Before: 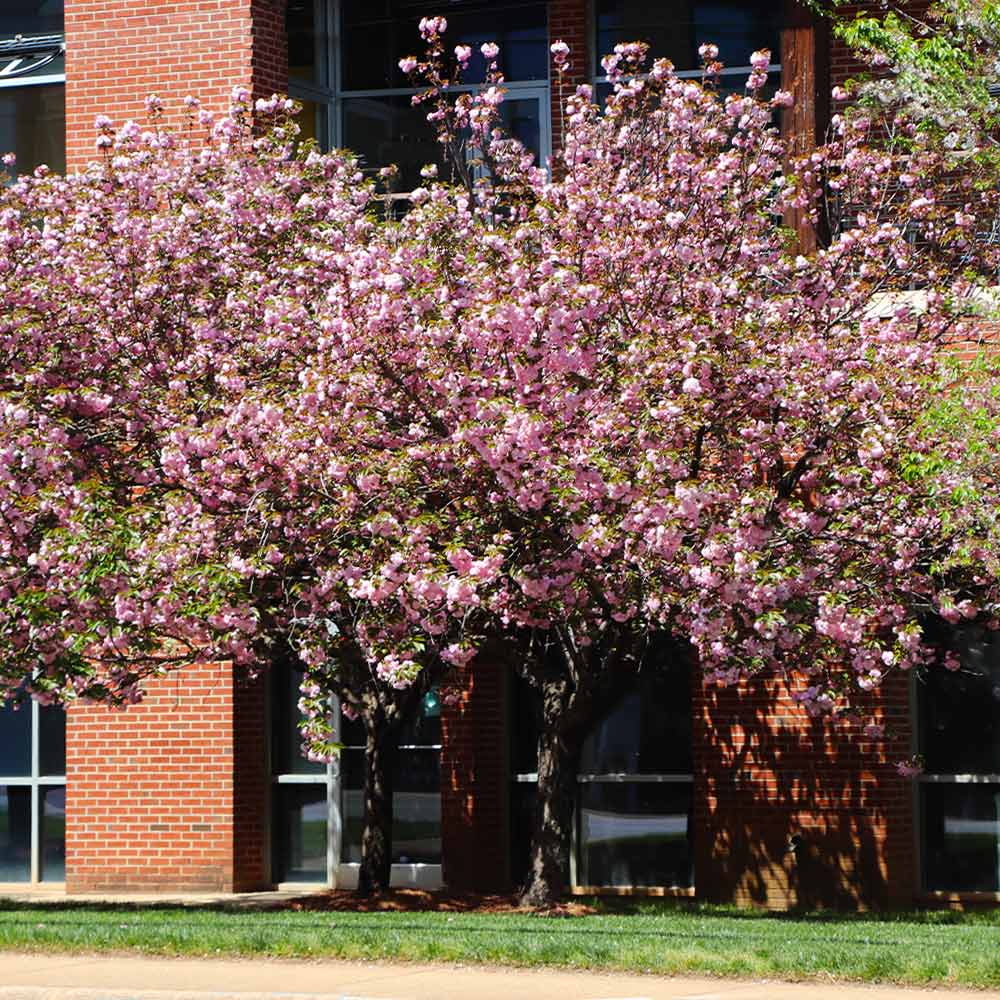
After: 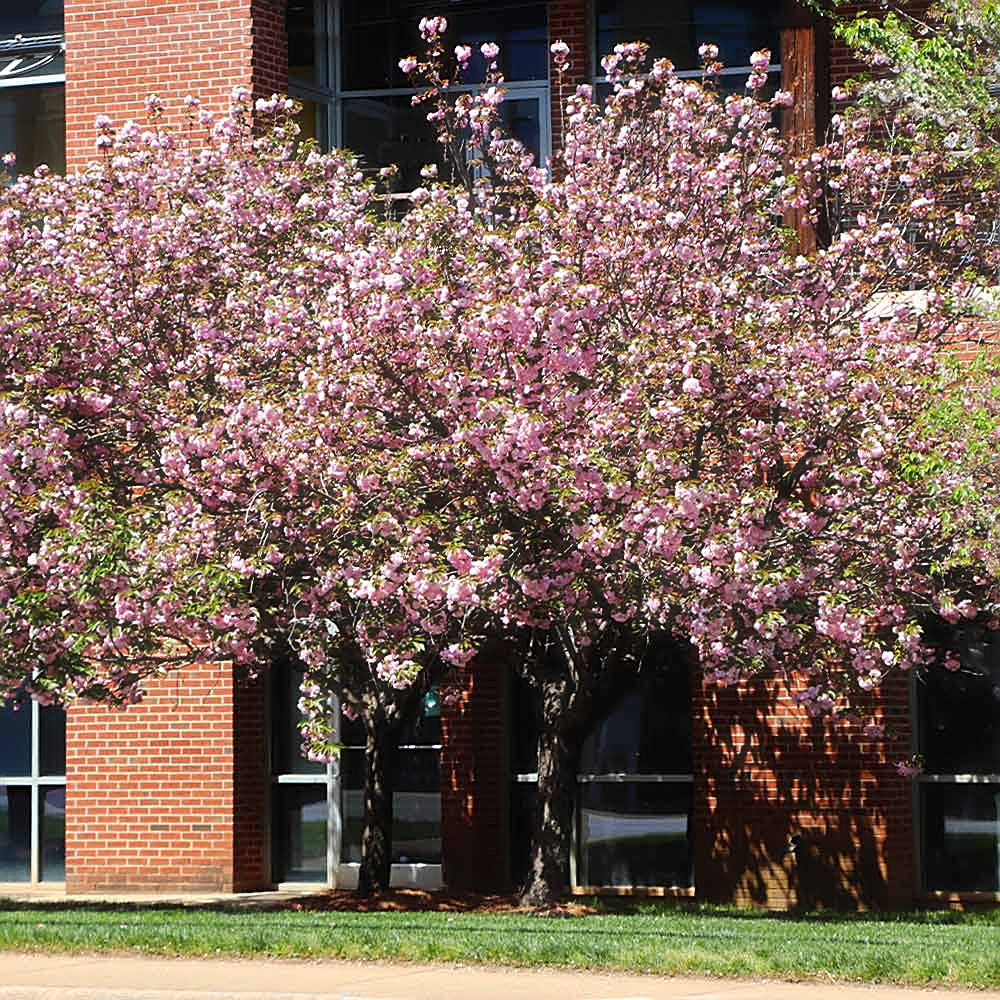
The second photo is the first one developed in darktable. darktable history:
haze removal: strength -0.05
sharpen: on, module defaults
